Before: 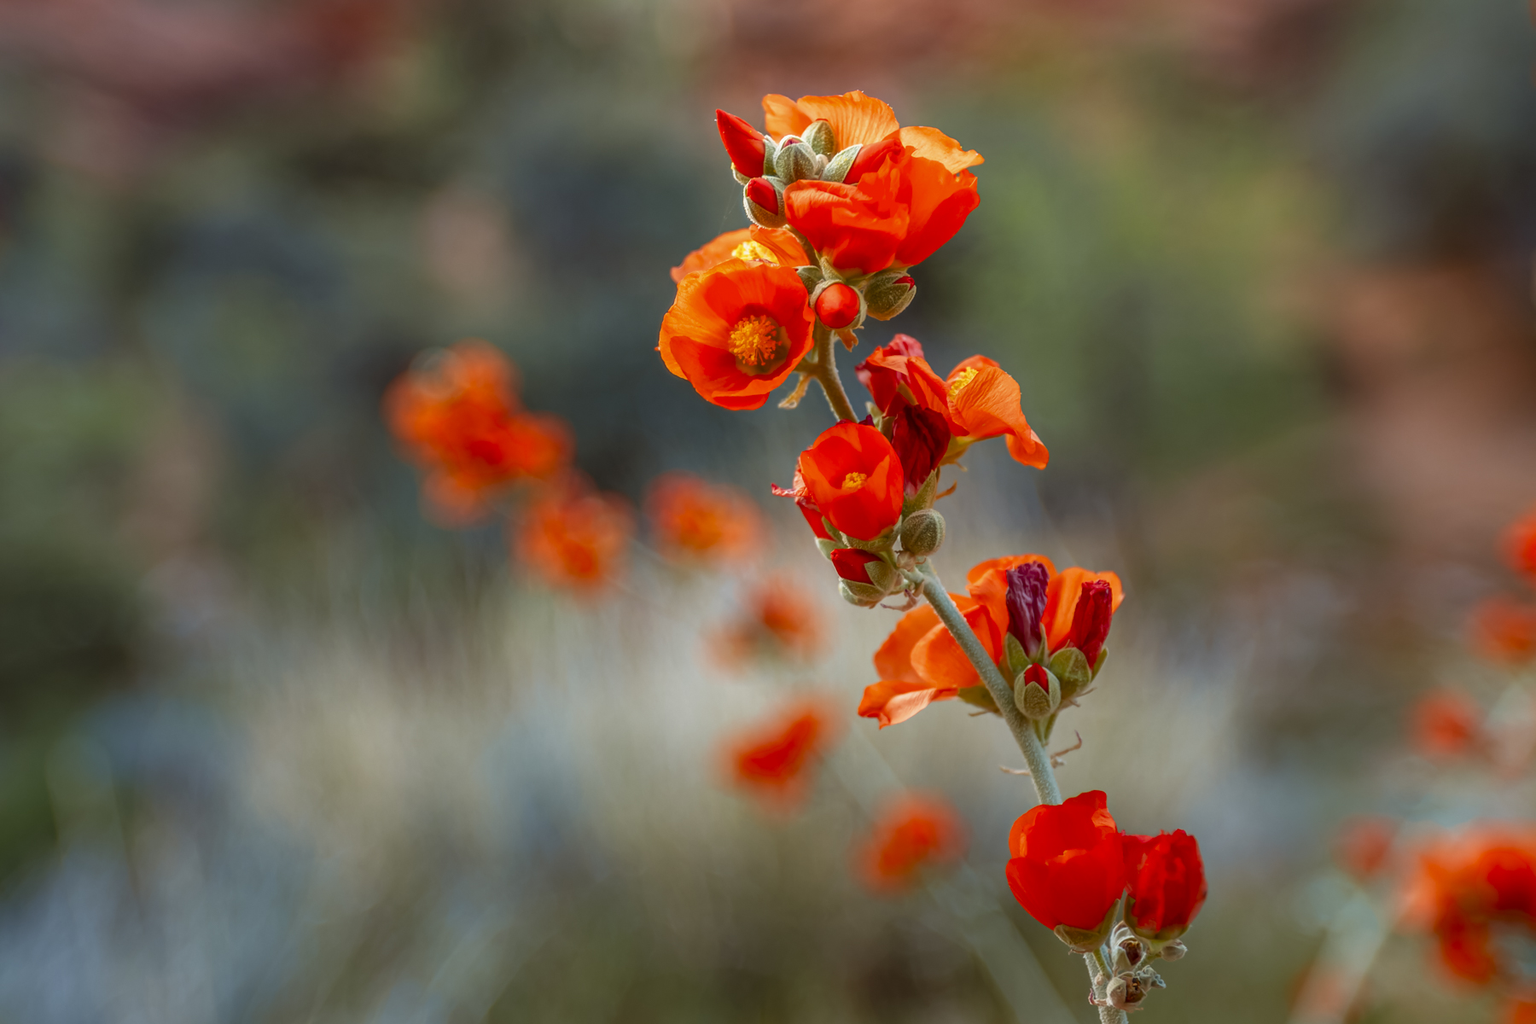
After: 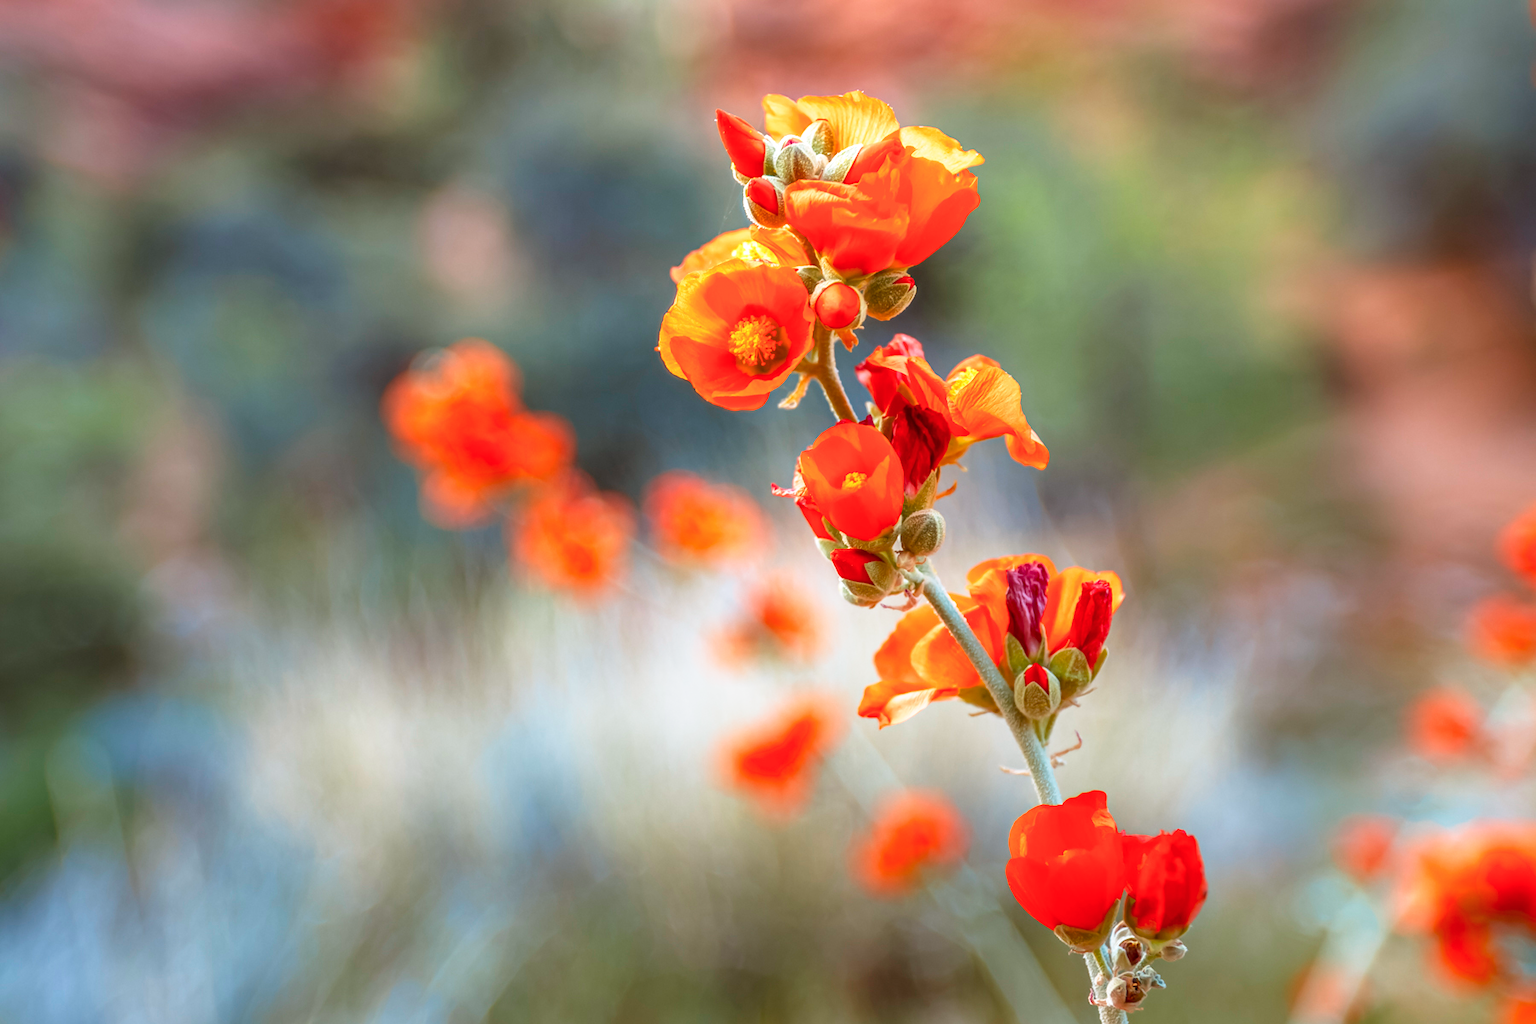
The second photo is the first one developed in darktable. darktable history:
color calibration: illuminant as shot in camera, x 0.358, y 0.373, temperature 4628.91 K
base curve: curves: ch0 [(0, 0) (0.579, 0.807) (1, 1)], preserve colors none
exposure: exposure 0.507 EV, compensate highlight preservation false
